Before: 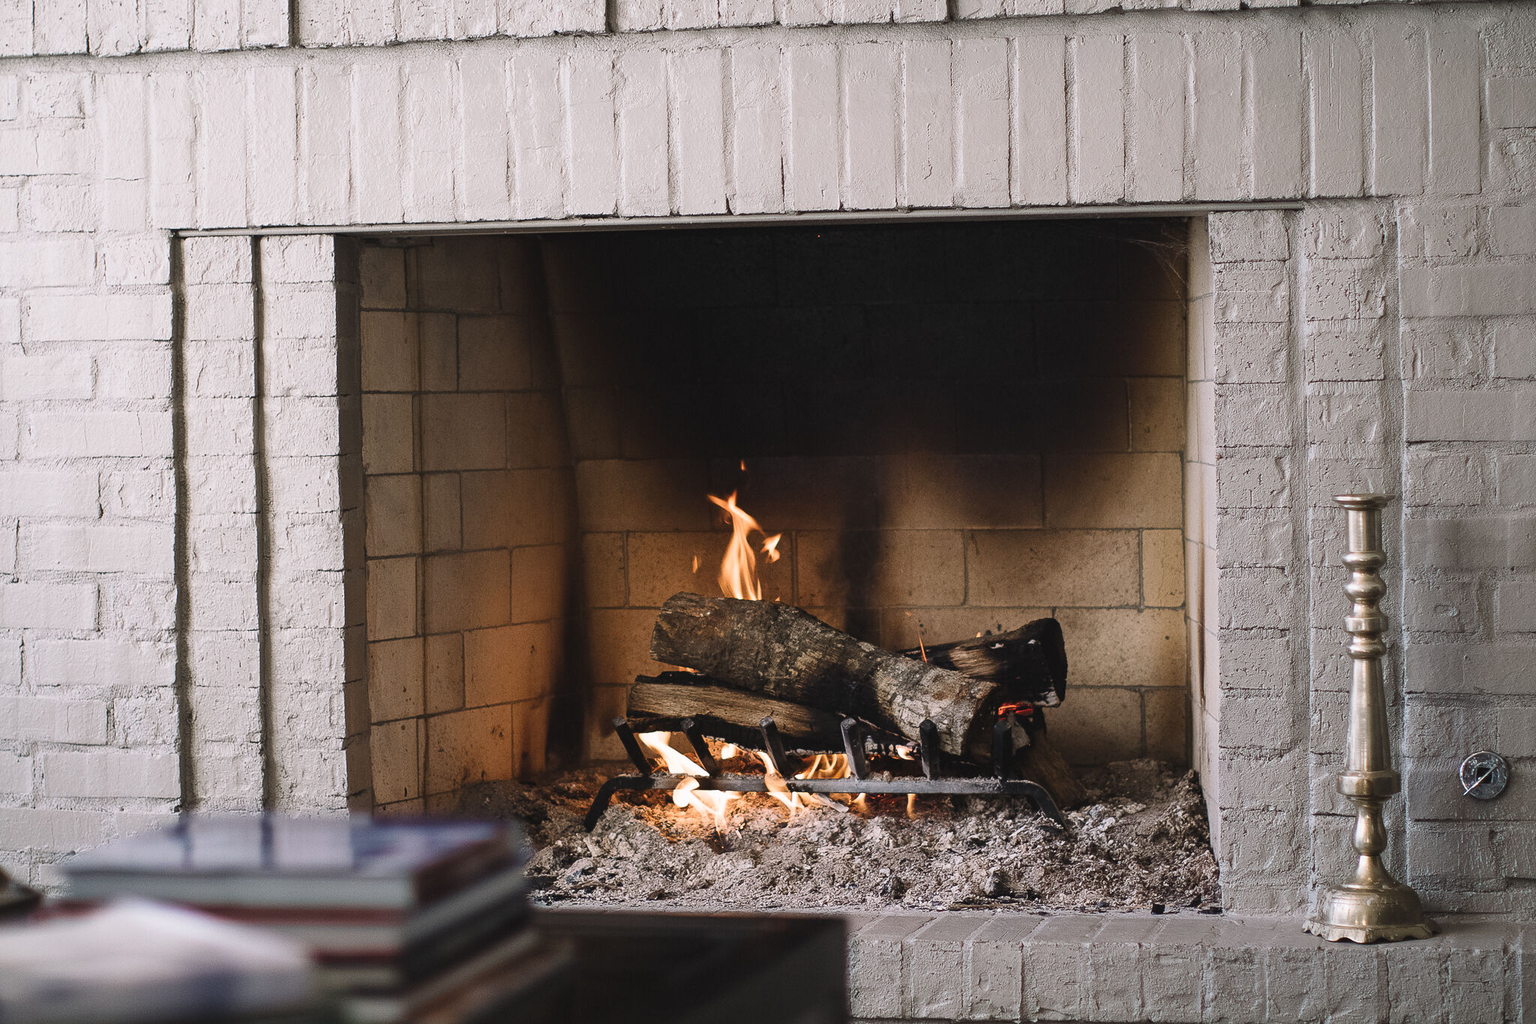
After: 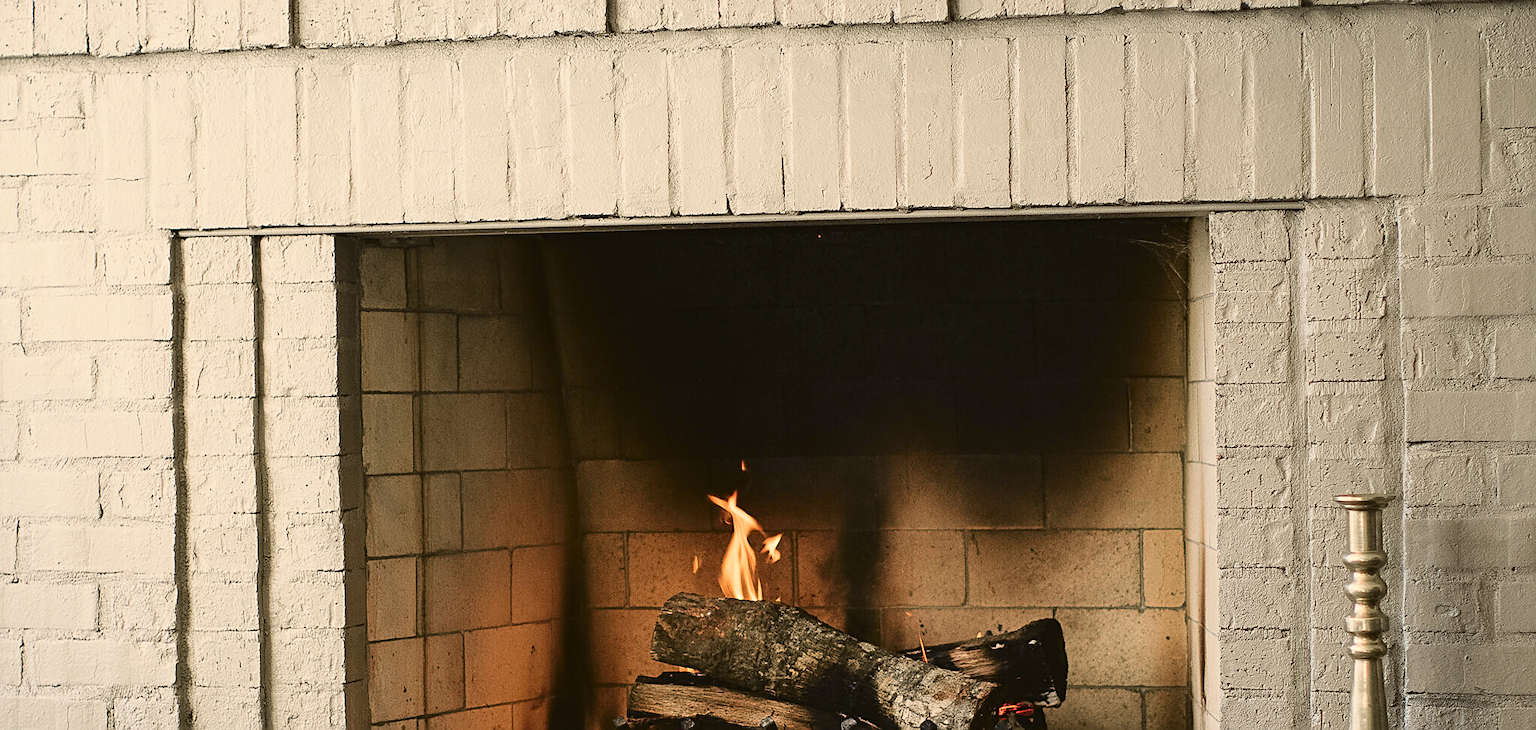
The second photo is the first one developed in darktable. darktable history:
crop: bottom 28.576%
white balance: red 1.045, blue 0.932
sharpen: on, module defaults
tone curve: curves: ch0 [(0, 0.021) (0.049, 0.044) (0.152, 0.14) (0.328, 0.377) (0.473, 0.543) (0.641, 0.705) (0.85, 0.894) (1, 0.969)]; ch1 [(0, 0) (0.302, 0.331) (0.433, 0.432) (0.472, 0.47) (0.502, 0.503) (0.527, 0.521) (0.564, 0.58) (0.614, 0.626) (0.677, 0.701) (0.859, 0.885) (1, 1)]; ch2 [(0, 0) (0.33, 0.301) (0.447, 0.44) (0.487, 0.496) (0.502, 0.516) (0.535, 0.563) (0.565, 0.593) (0.608, 0.638) (1, 1)], color space Lab, independent channels, preserve colors none
